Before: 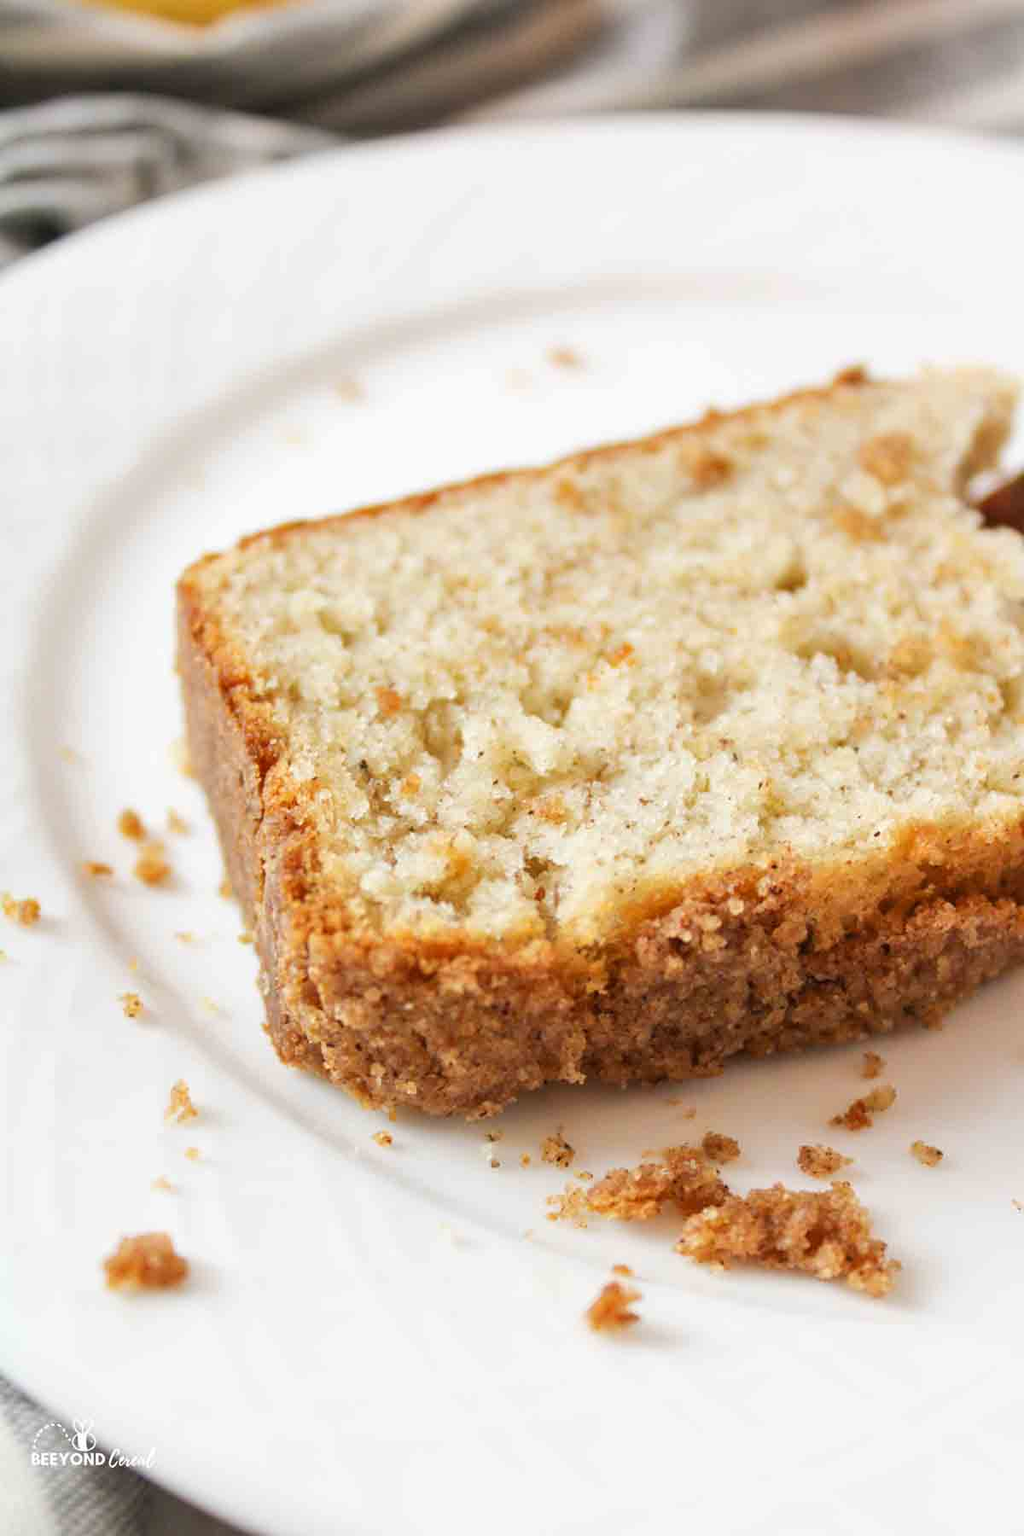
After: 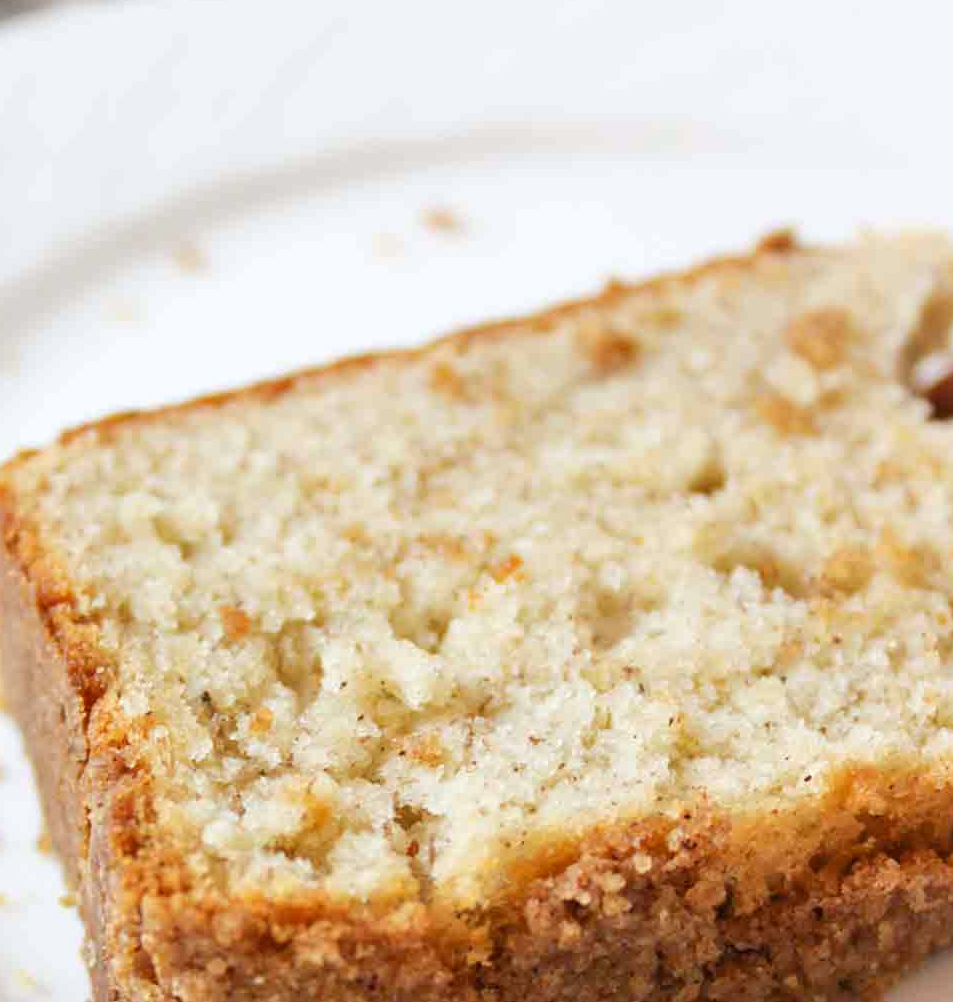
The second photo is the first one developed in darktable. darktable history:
white balance: red 0.988, blue 1.017
crop: left 18.38%, top 11.092%, right 2.134%, bottom 33.217%
